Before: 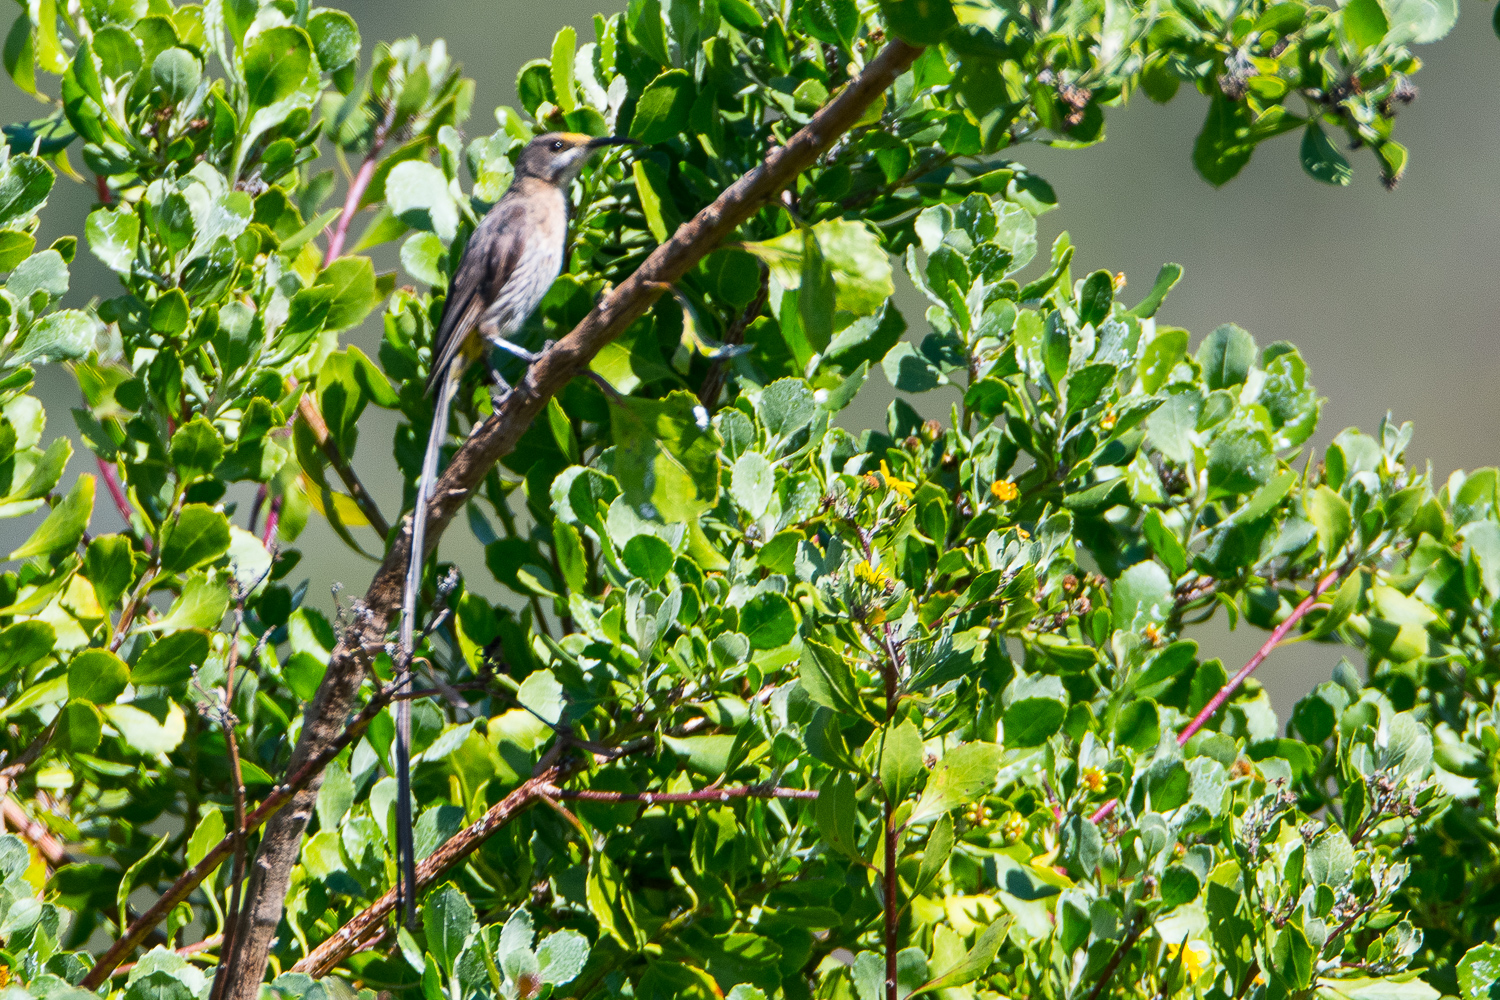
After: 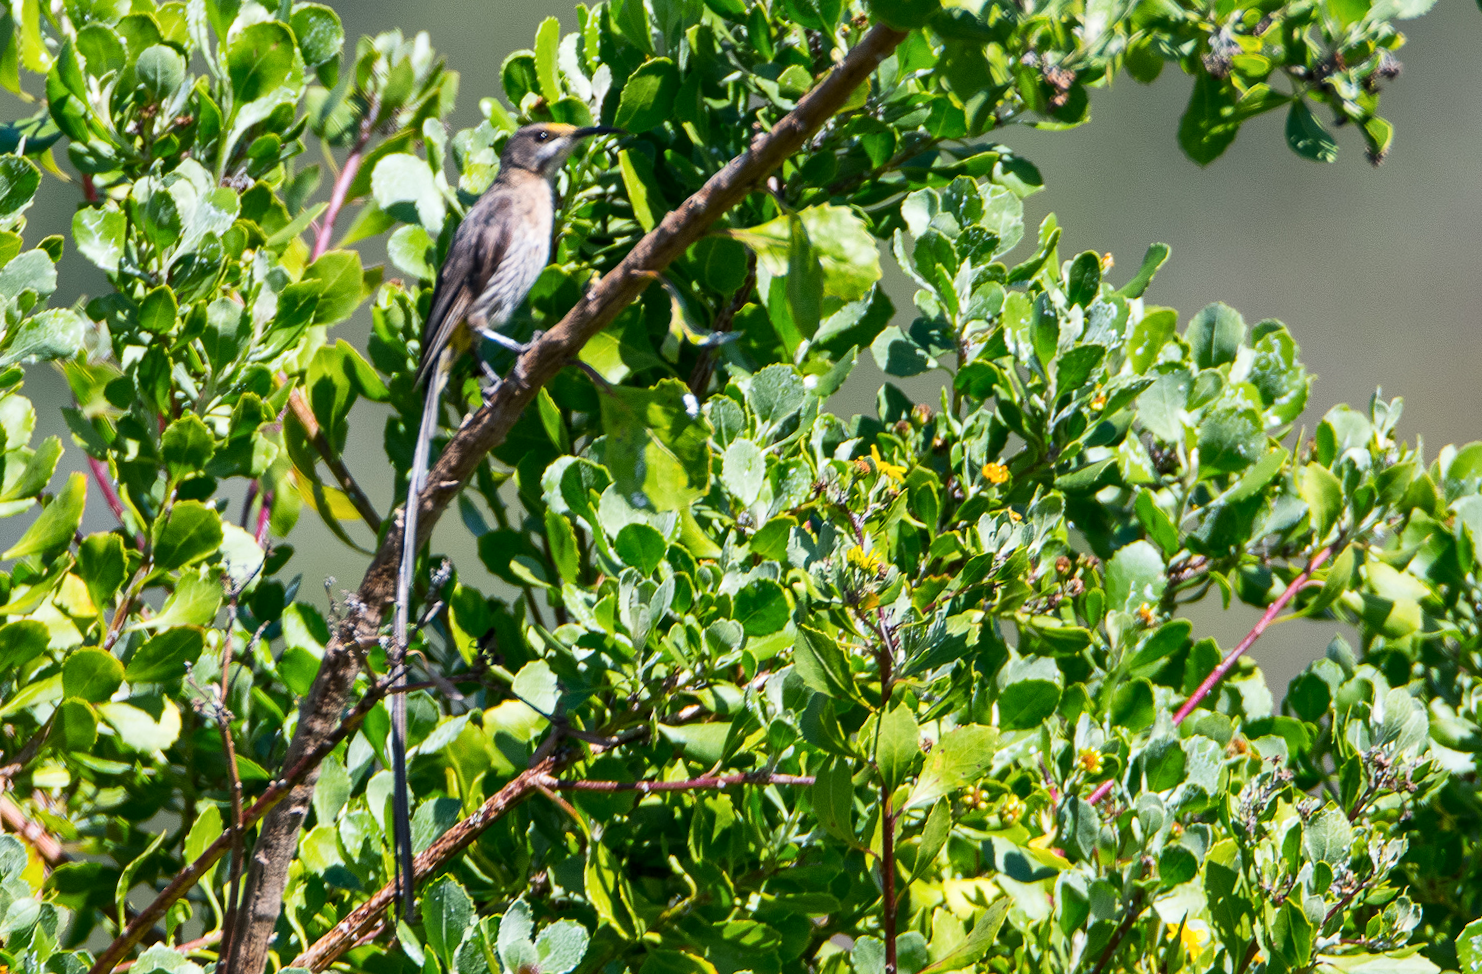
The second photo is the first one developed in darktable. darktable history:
rotate and perspective: rotation -1°, crop left 0.011, crop right 0.989, crop top 0.025, crop bottom 0.975
local contrast: mode bilateral grid, contrast 20, coarseness 50, detail 120%, midtone range 0.2
